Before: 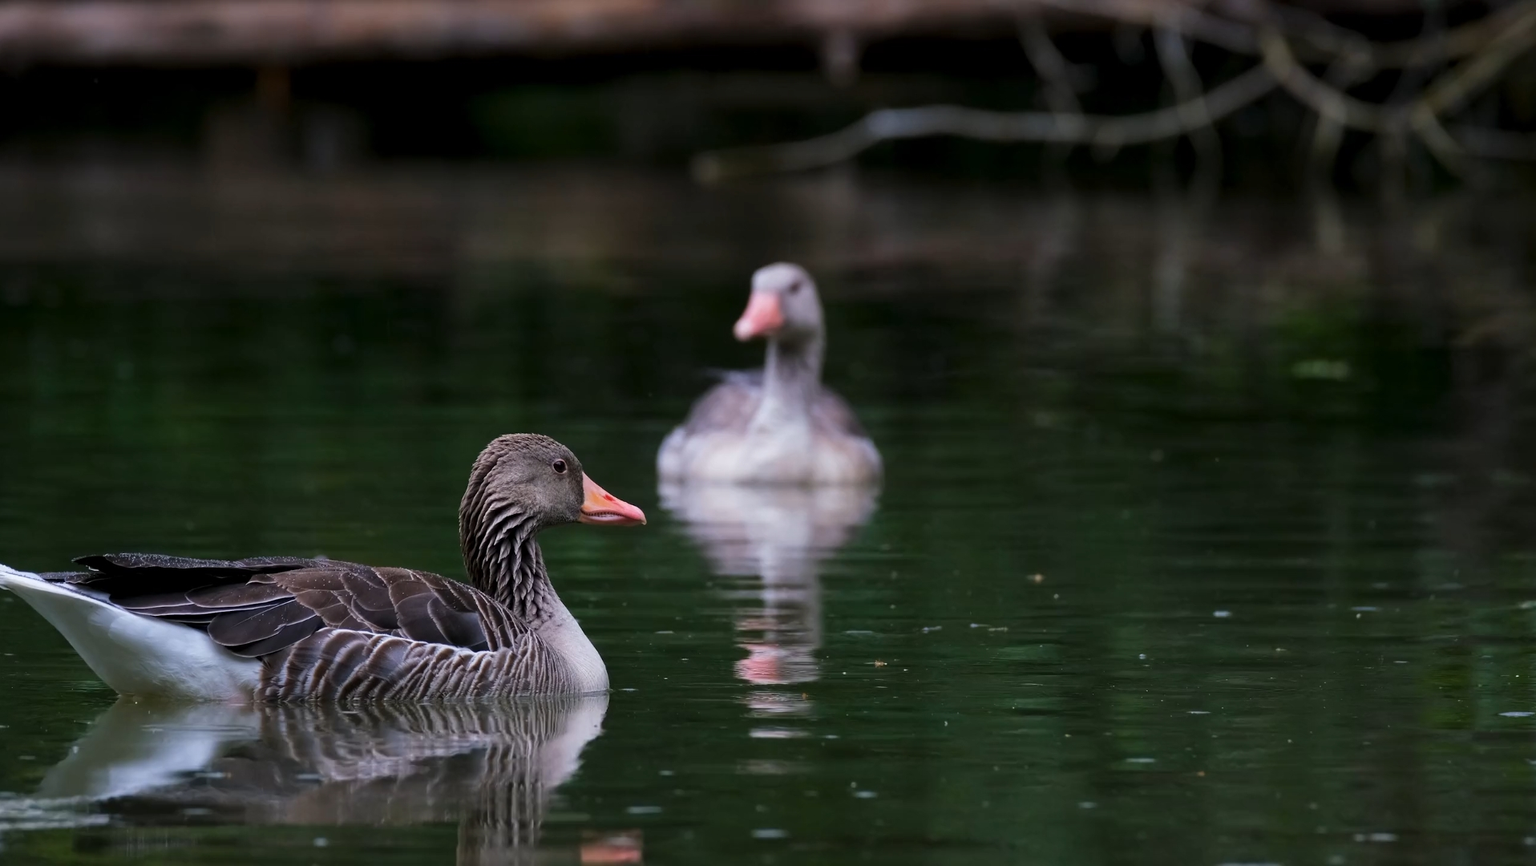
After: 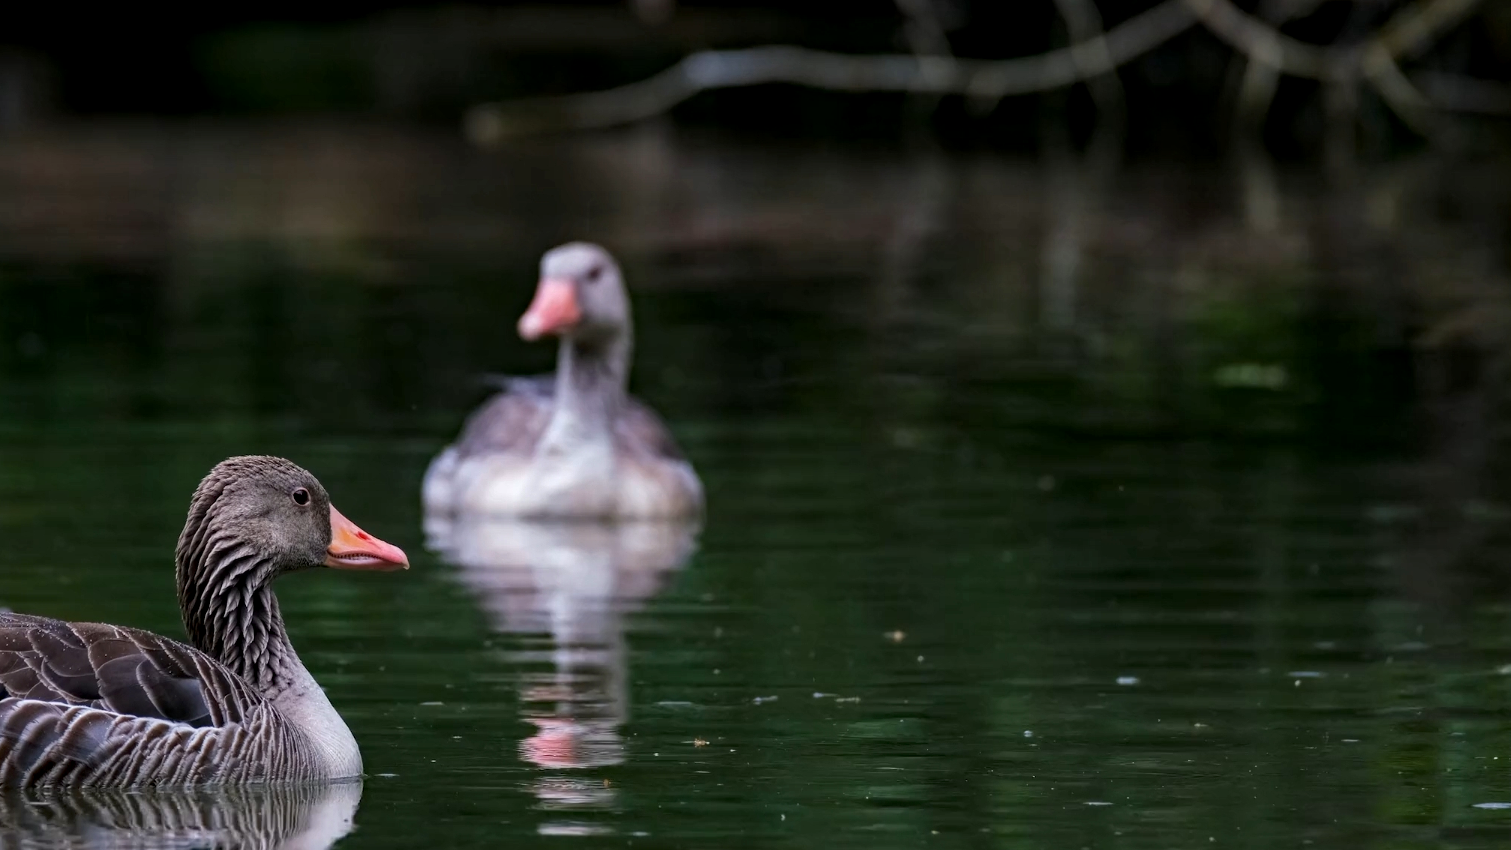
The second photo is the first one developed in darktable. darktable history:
haze removal: compatibility mode true, adaptive false
crop and rotate: left 20.74%, top 7.912%, right 0.375%, bottom 13.378%
local contrast: on, module defaults
